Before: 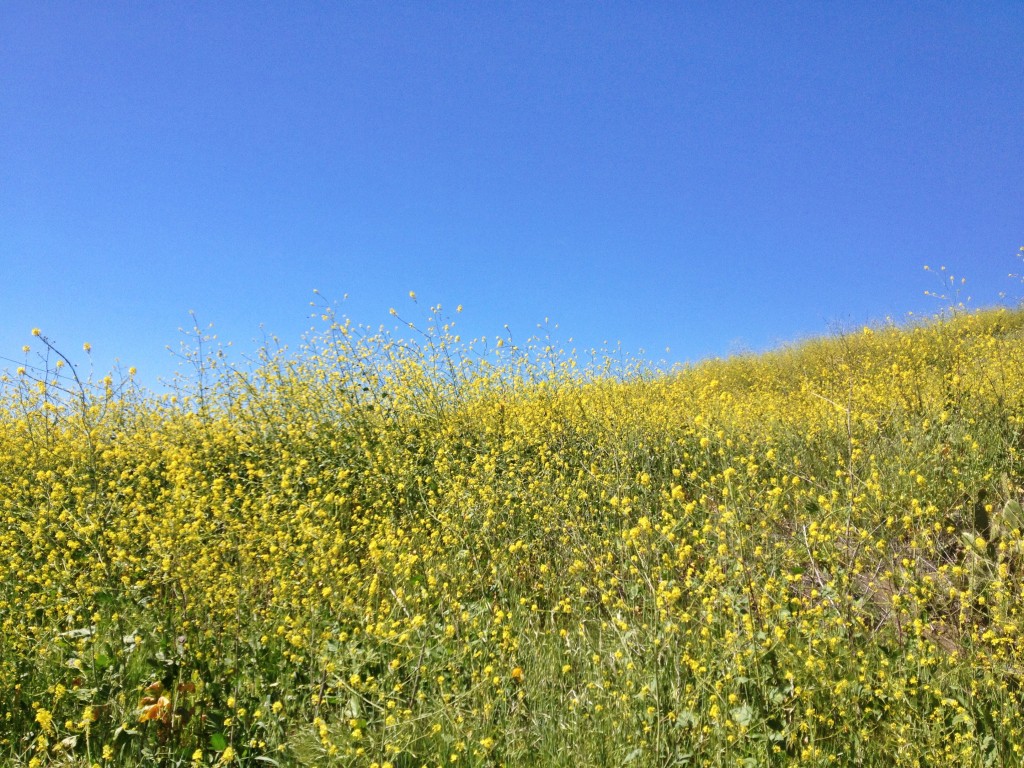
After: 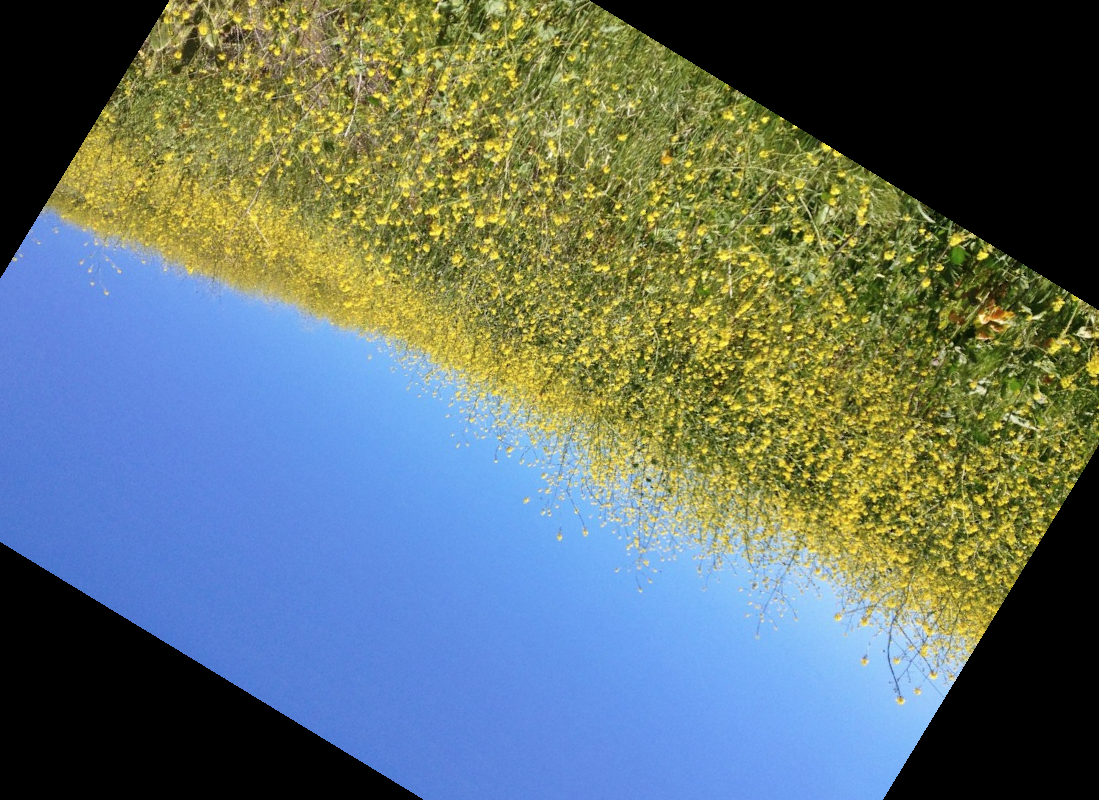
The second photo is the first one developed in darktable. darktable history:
crop and rotate: angle 148.68°, left 9.111%, top 15.603%, right 4.588%, bottom 17.041%
contrast brightness saturation: saturation -0.05
